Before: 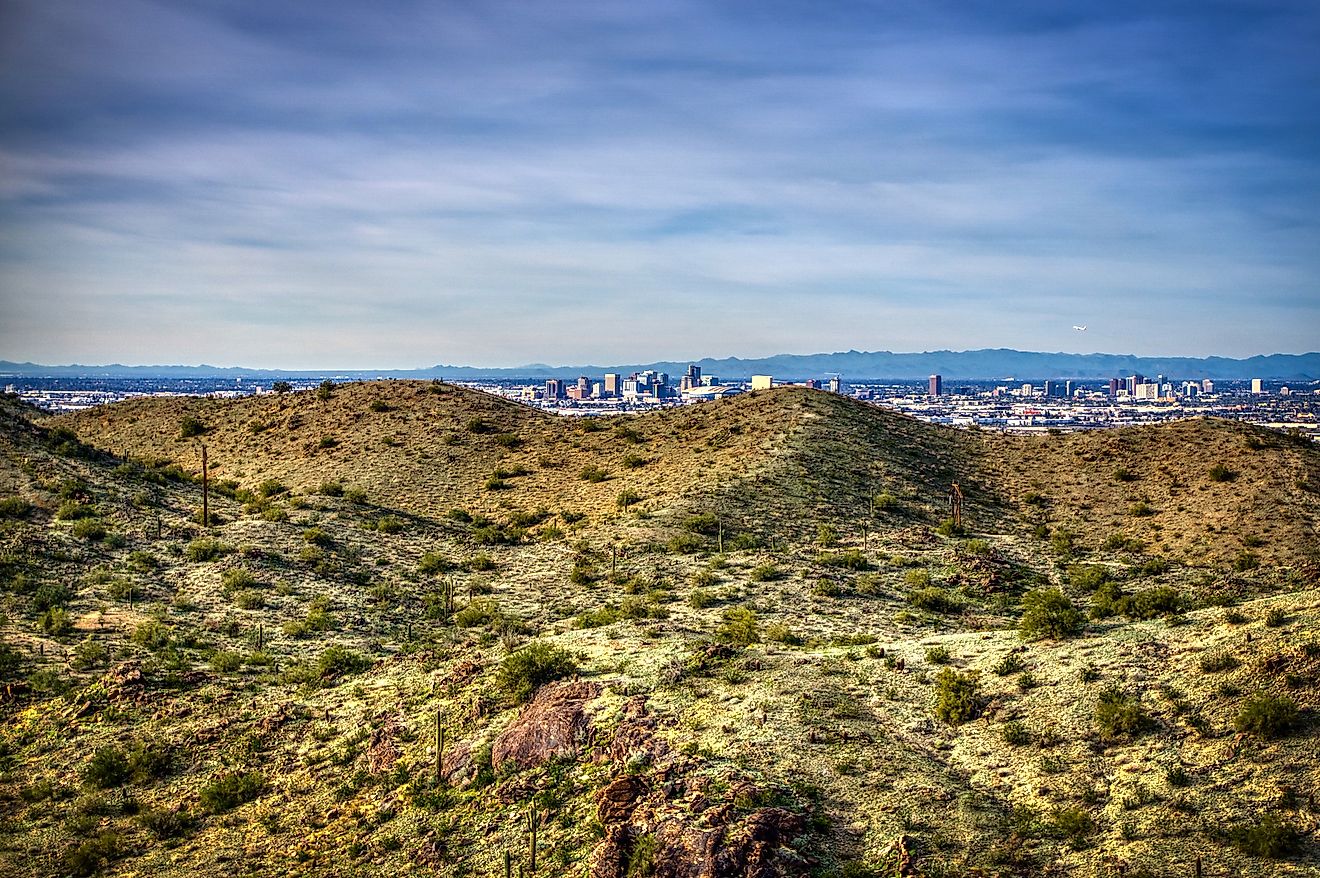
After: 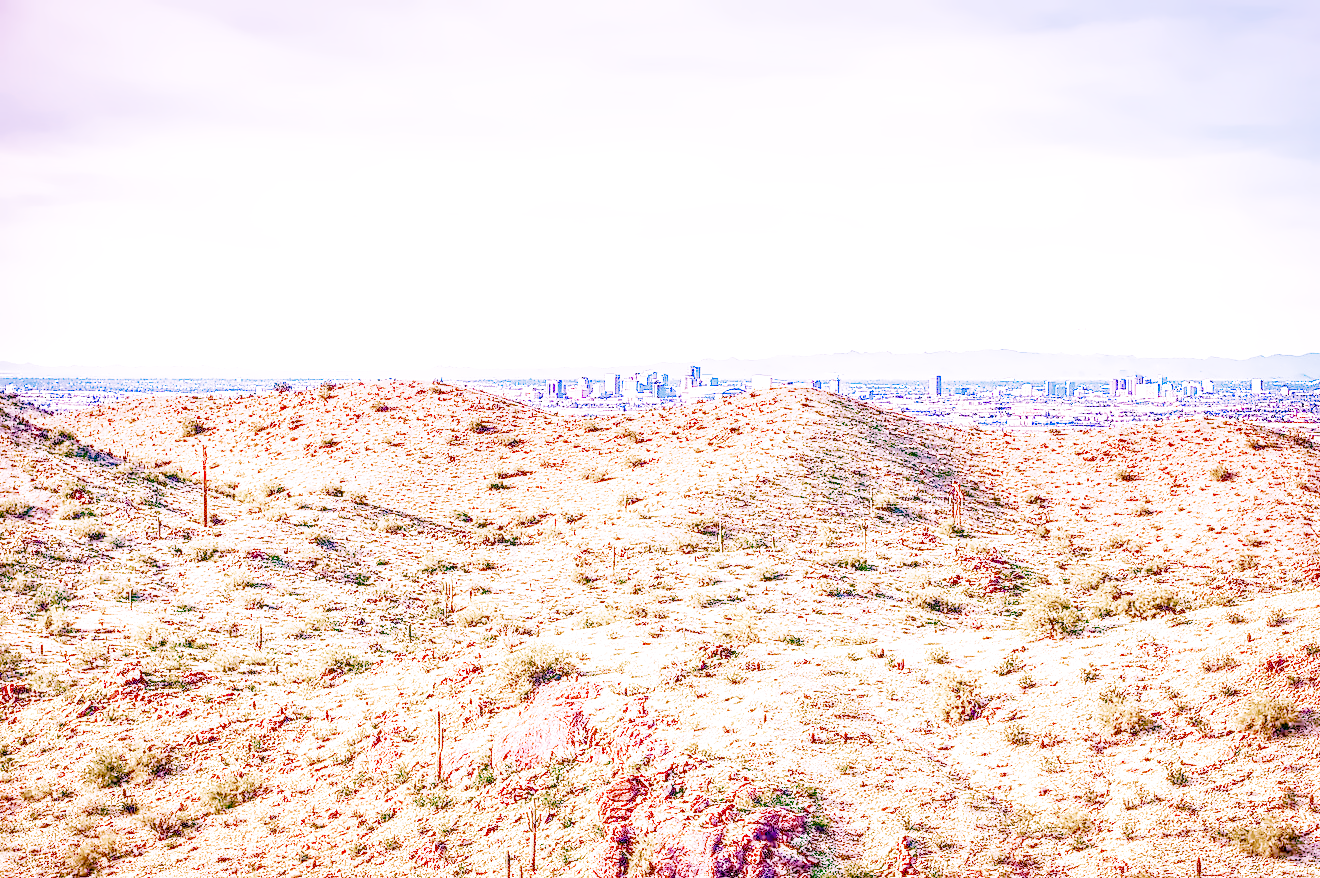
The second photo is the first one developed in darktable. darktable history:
color calibration: illuminant as shot in camera, x 0.37, y 0.382, temperature 4313.32 K
denoise (profiled): preserve shadows 1.52, scattering 0.002, a [-1, 0, 0], compensate highlight preservation false
exposure: black level correction 0, exposure 1.45 EV, compensate exposure bias true, compensate highlight preservation false
lens correction: scale 1, crop 1, focal 35, aperture 5, distance 0.775, camera "Canon EOS RP", lens "Canon RF 35mm F1.8 MACRO IS STM"
white balance: red 2.229, blue 1.46
color balance rgb "basic colorfulness: natural skin": perceptual saturation grading › global saturation 20%, perceptual saturation grading › highlights -50%, perceptual saturation grading › shadows 30%
velvia: on, module defaults
local contrast: on, module defaults
filmic rgb: black relative exposure -16 EV, white relative exposure 5.31 EV, hardness 5.9, contrast 1.25, preserve chrominance no, color science v5 (2021)
haze removal: compatibility mode true, adaptive false
highlight reconstruction: on, module defaults
